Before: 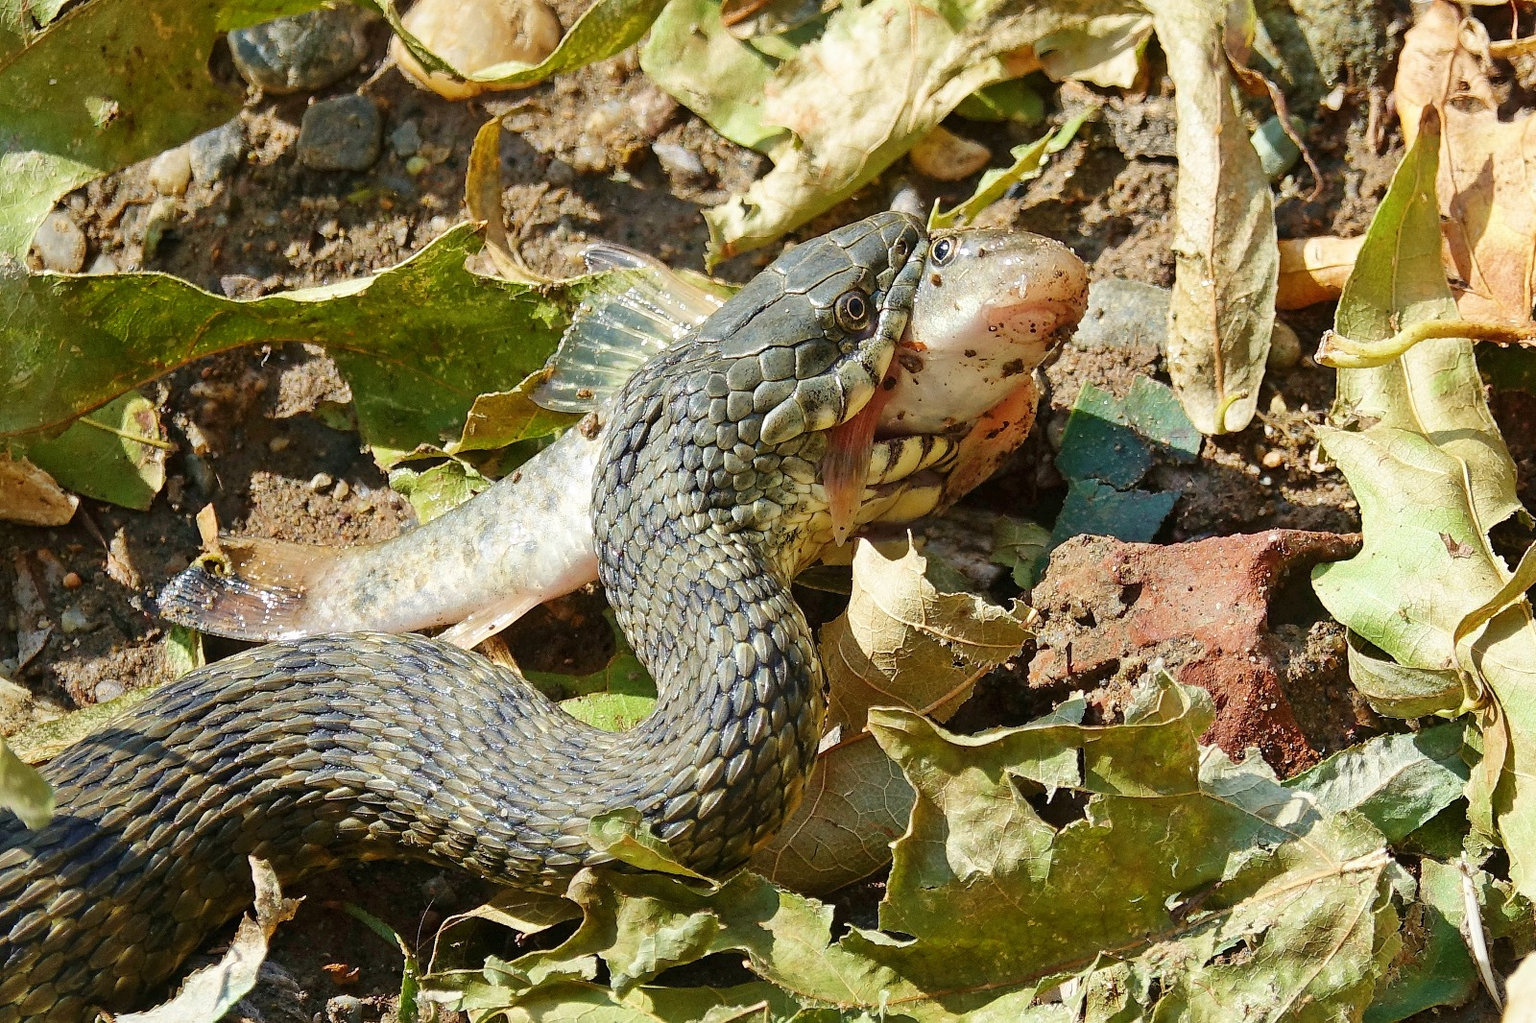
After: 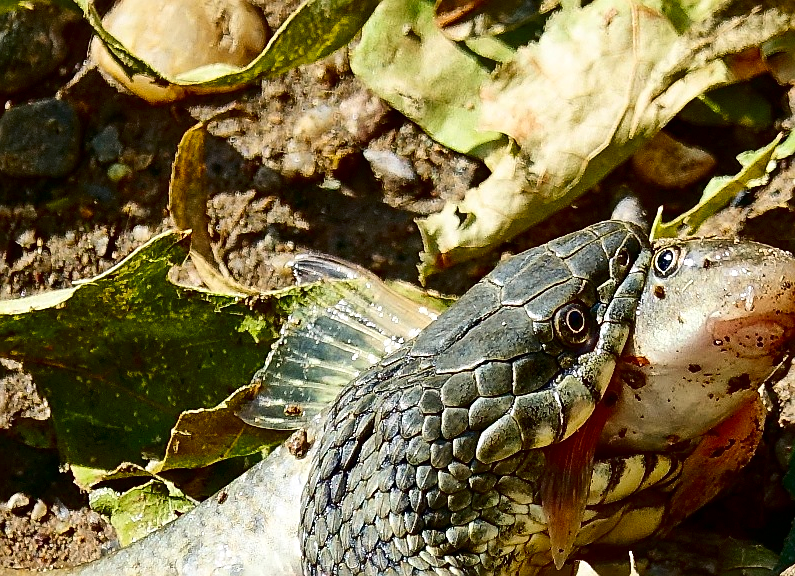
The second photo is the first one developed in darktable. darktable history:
contrast brightness saturation: contrast 0.24, brightness -0.227, saturation 0.144
crop: left 19.759%, right 30.498%, bottom 45.965%
sharpen: on, module defaults
